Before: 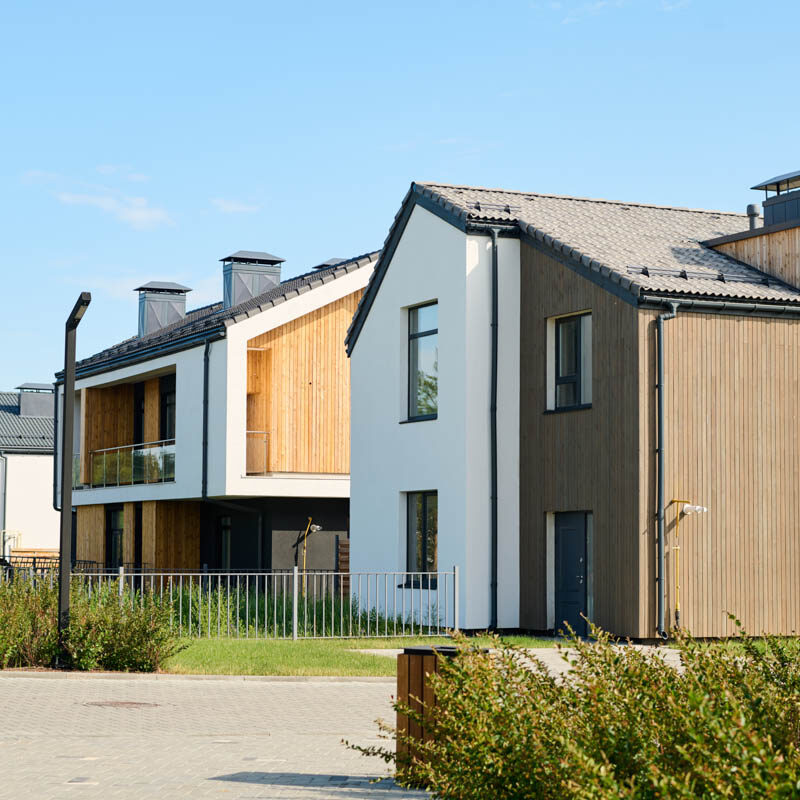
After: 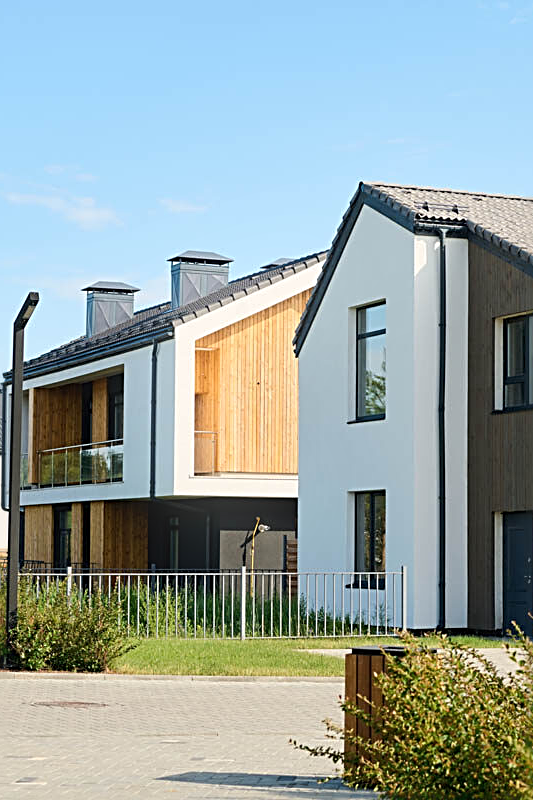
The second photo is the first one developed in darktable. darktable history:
sharpen: radius 2.531, amount 0.628
bloom: size 9%, threshold 100%, strength 7%
crop and rotate: left 6.617%, right 26.717%
